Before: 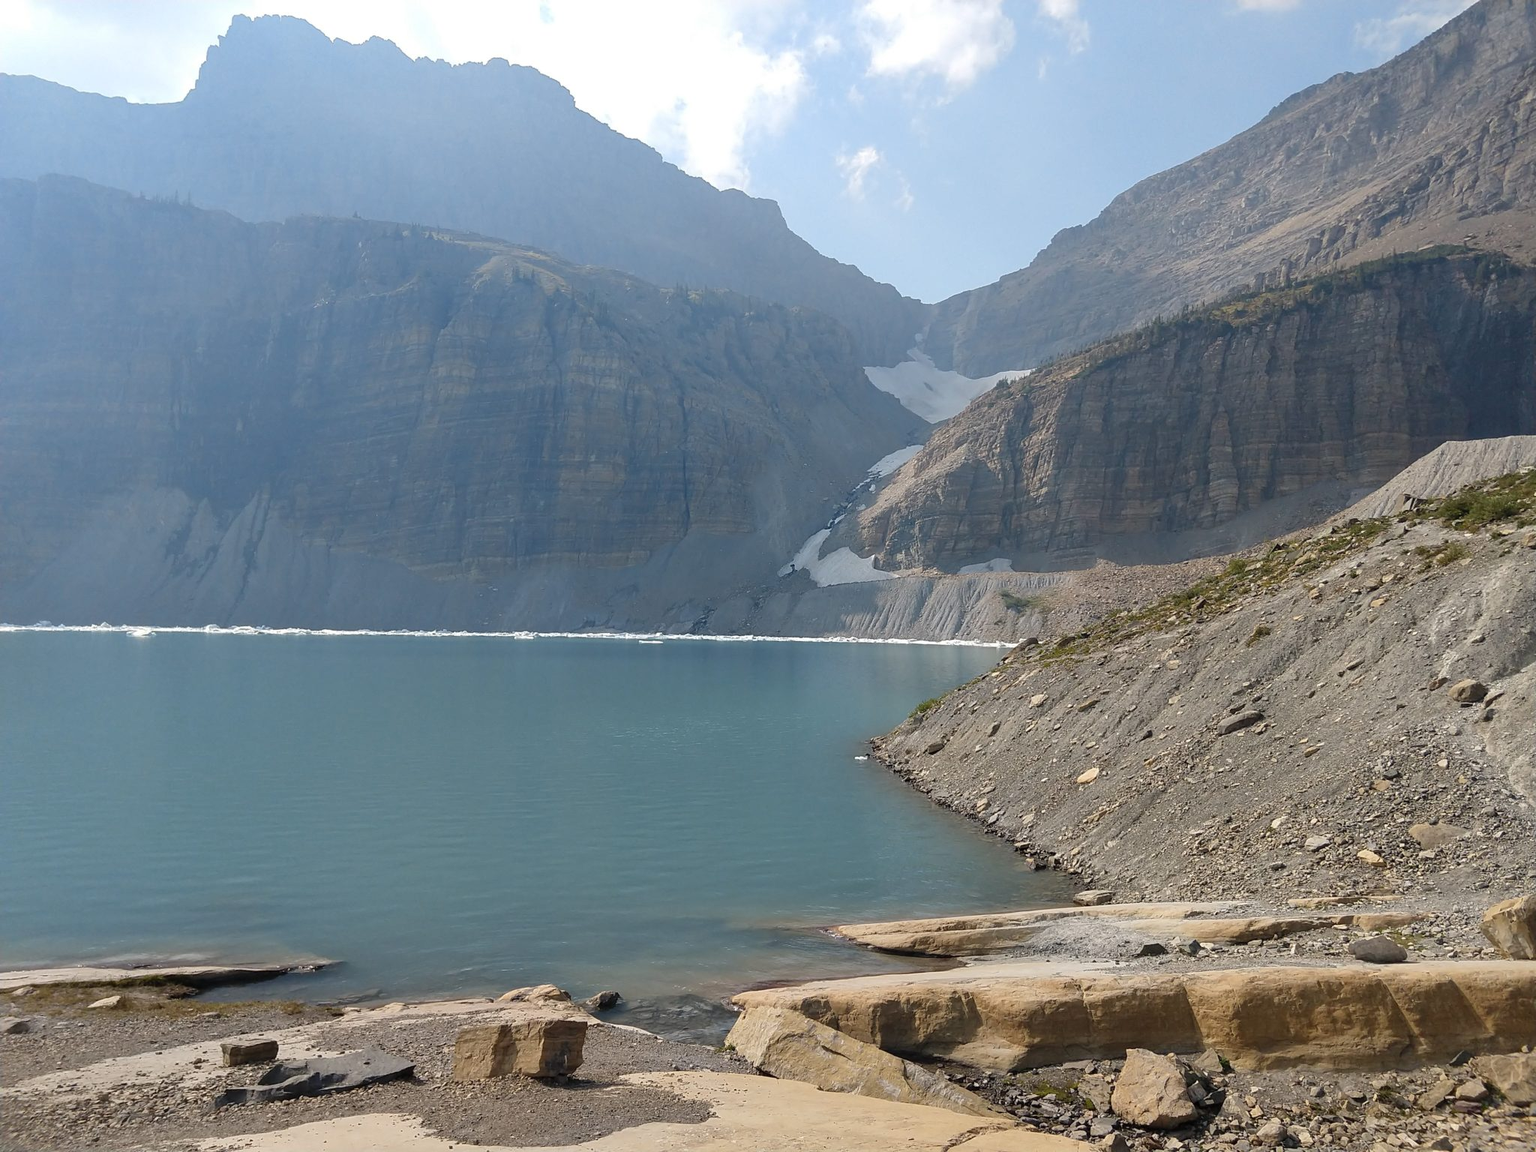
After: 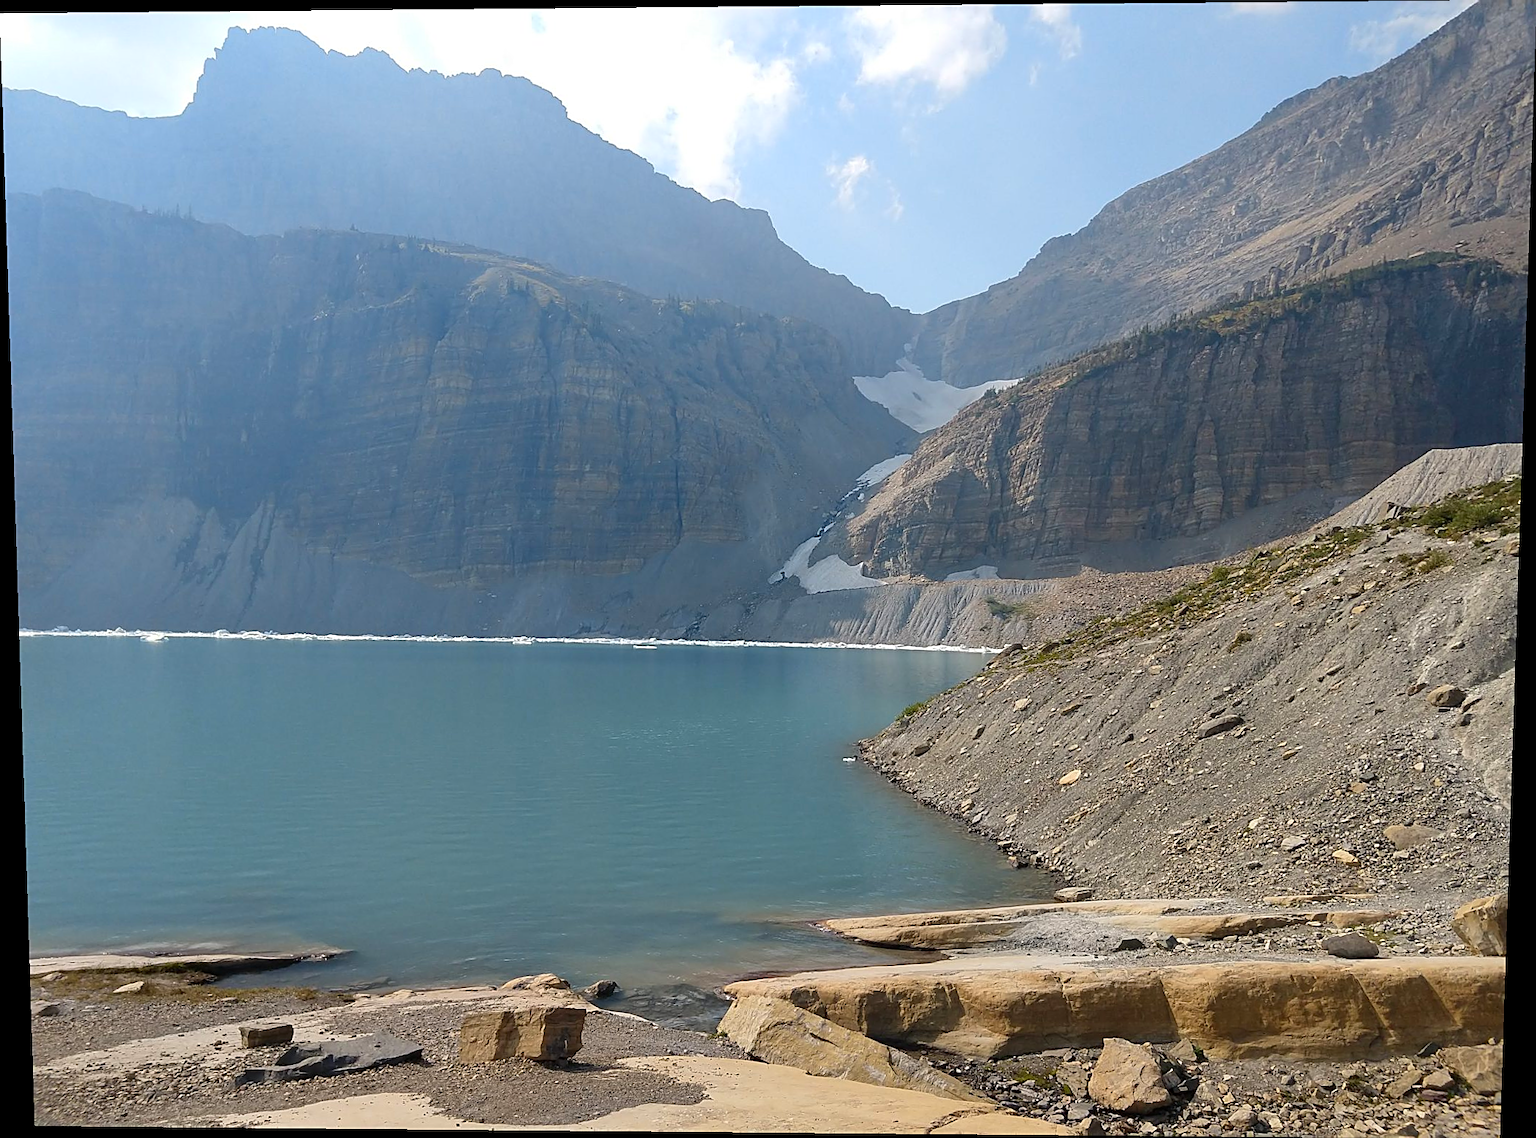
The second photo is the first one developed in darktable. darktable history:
sharpen: on, module defaults
contrast brightness saturation: contrast 0.08, saturation 0.2
rotate and perspective: lens shift (vertical) 0.048, lens shift (horizontal) -0.024, automatic cropping off
